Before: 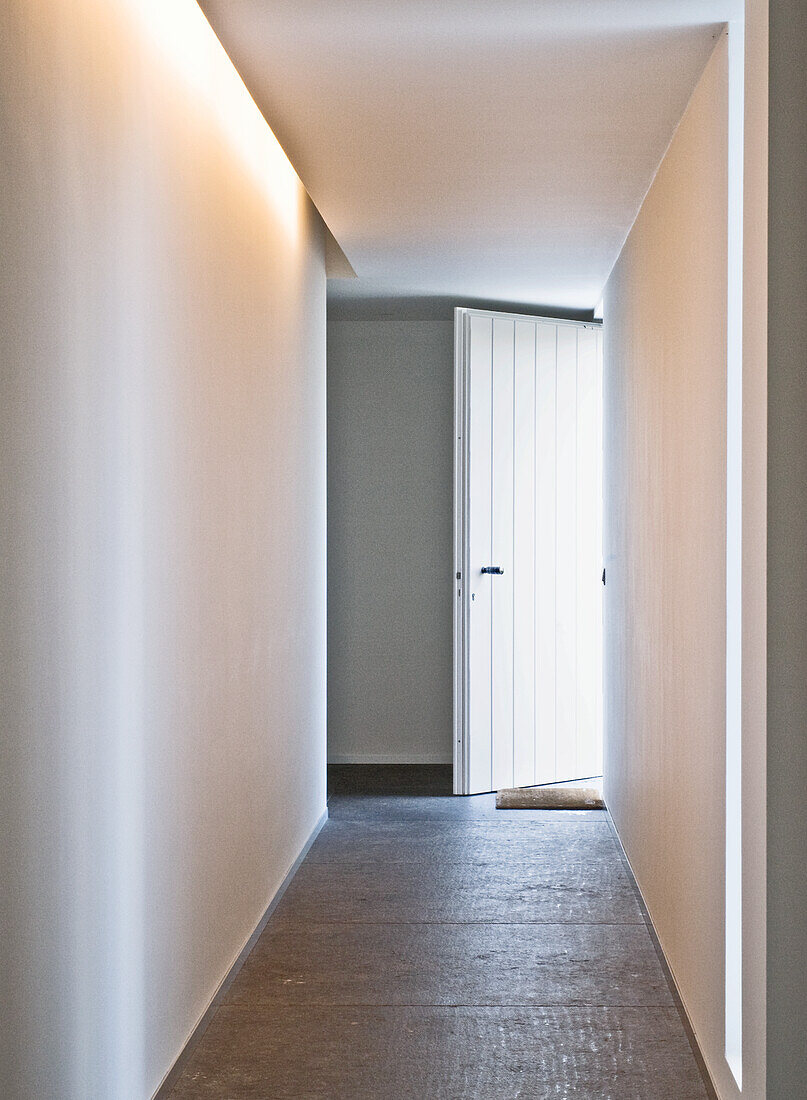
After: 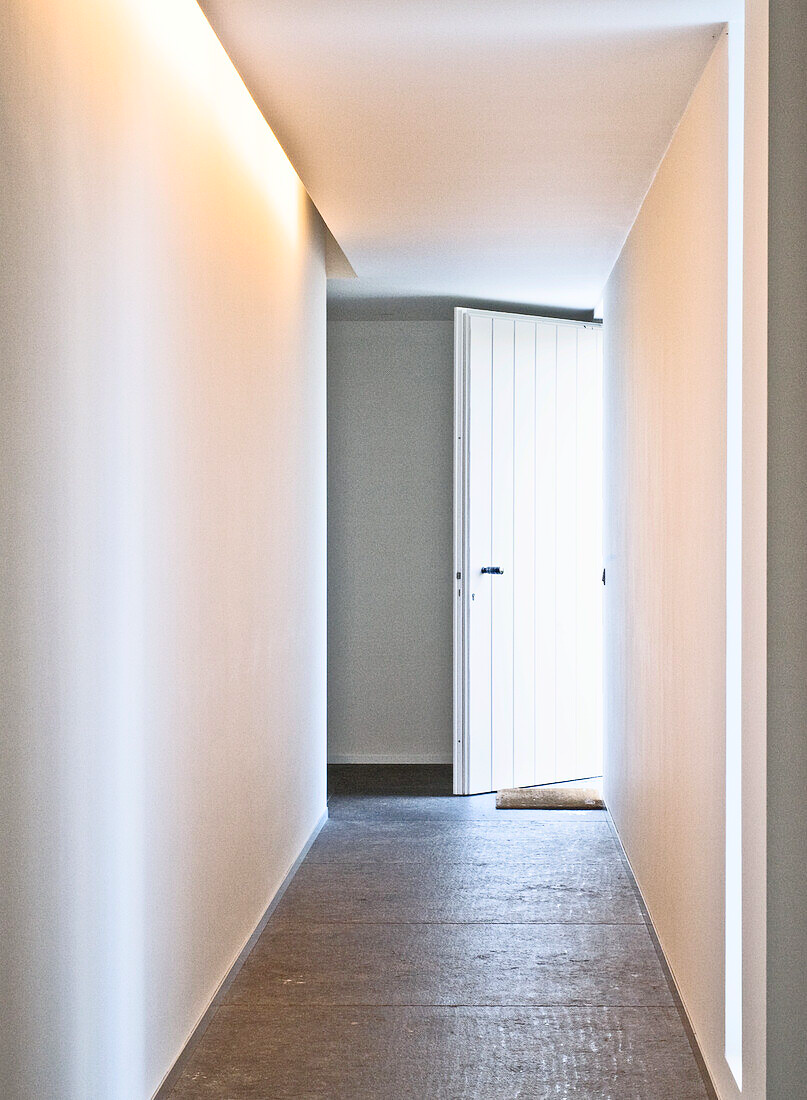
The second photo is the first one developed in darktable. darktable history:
contrast brightness saturation: contrast 0.199, brightness 0.15, saturation 0.138
